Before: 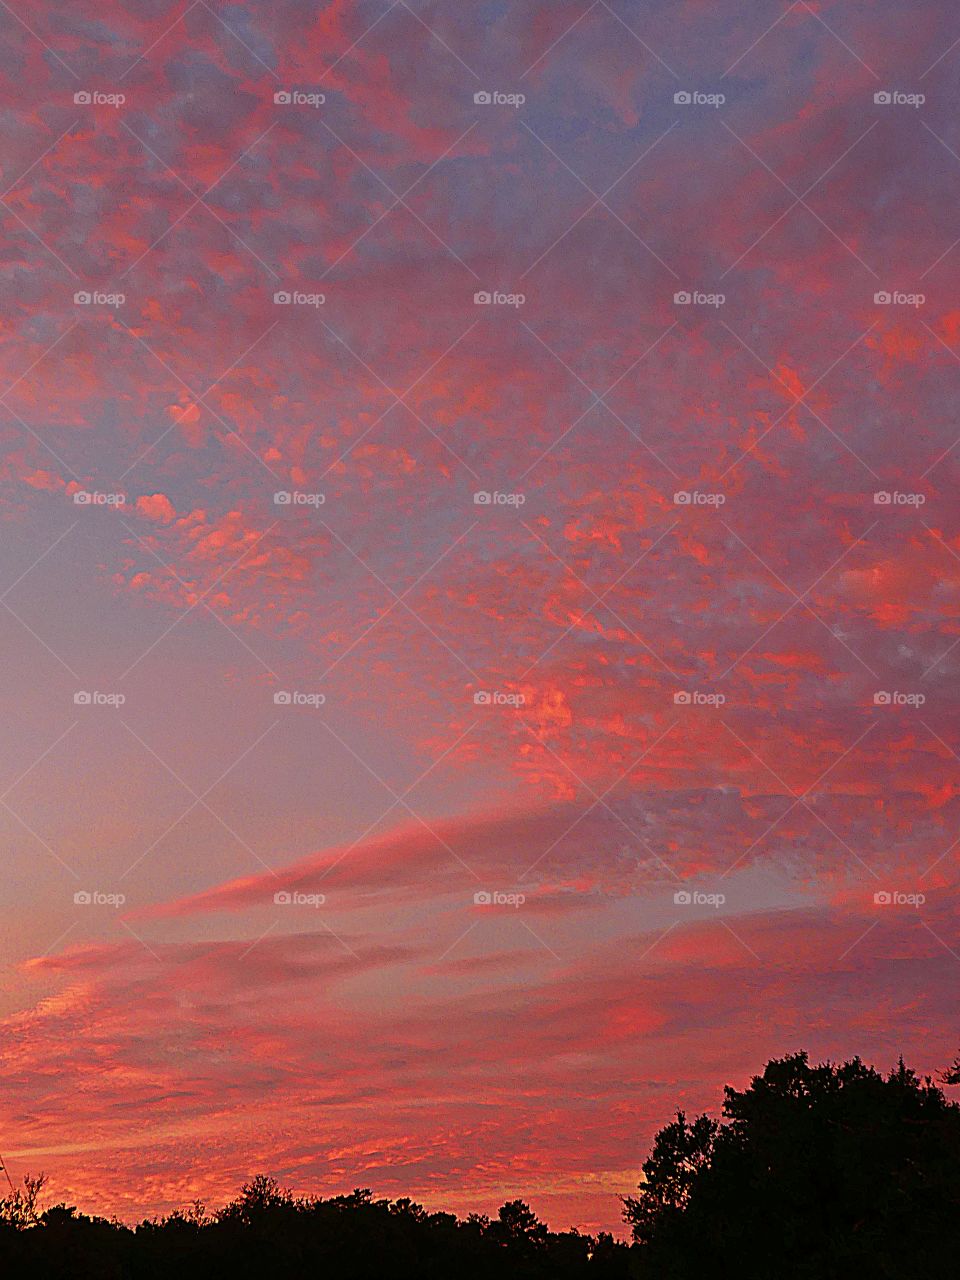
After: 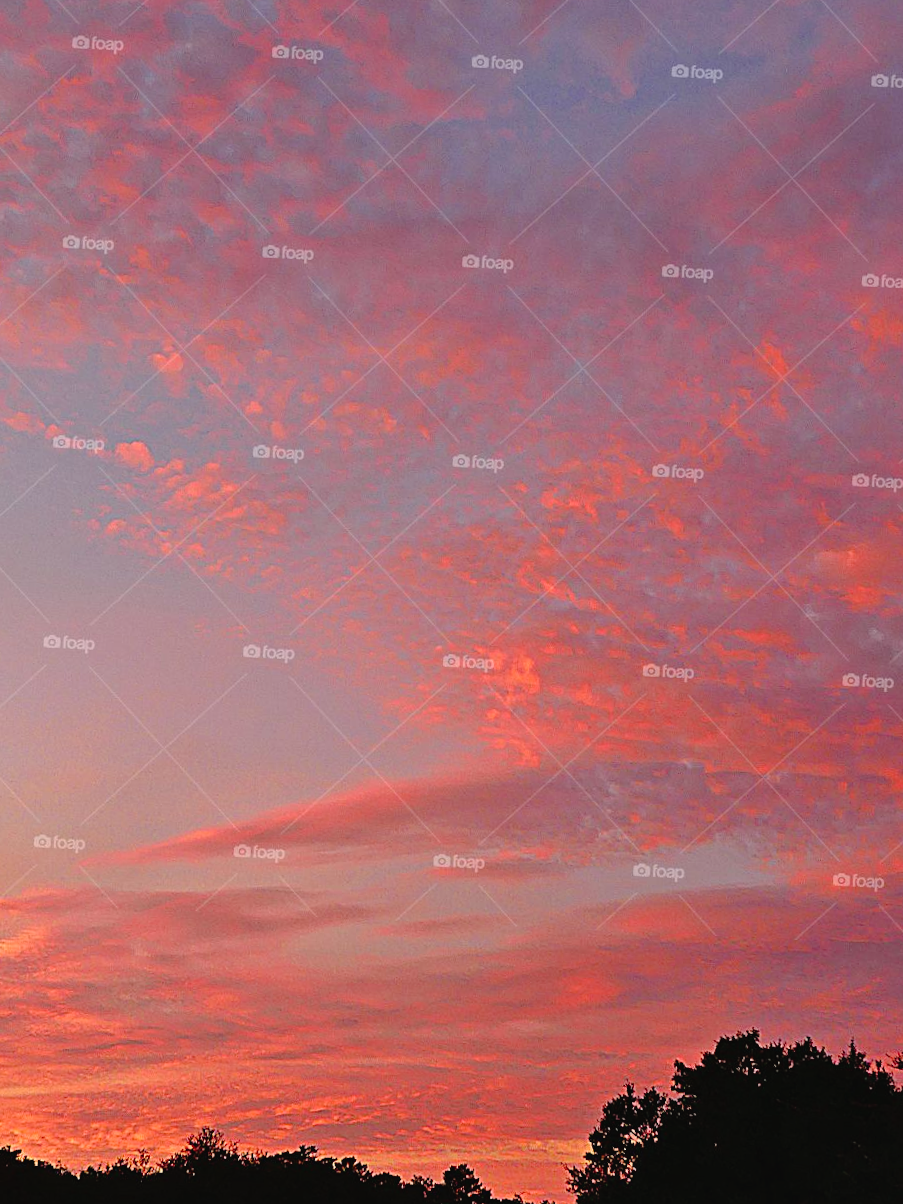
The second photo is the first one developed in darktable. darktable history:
crop and rotate: angle -2.75°
exposure: compensate exposure bias true, compensate highlight preservation false
tone curve: curves: ch0 [(0, 0.021) (0.049, 0.044) (0.152, 0.14) (0.328, 0.377) (0.473, 0.543) (0.663, 0.734) (0.84, 0.899) (1, 0.969)]; ch1 [(0, 0) (0.302, 0.331) (0.427, 0.433) (0.472, 0.47) (0.502, 0.503) (0.527, 0.524) (0.564, 0.591) (0.602, 0.632) (0.677, 0.701) (0.859, 0.885) (1, 1)]; ch2 [(0, 0) (0.33, 0.301) (0.447, 0.44) (0.487, 0.496) (0.502, 0.516) (0.535, 0.563) (0.565, 0.6) (0.618, 0.629) (1, 1)], preserve colors none
shadows and highlights: shadows 32.08, highlights -31.3, soften with gaussian
